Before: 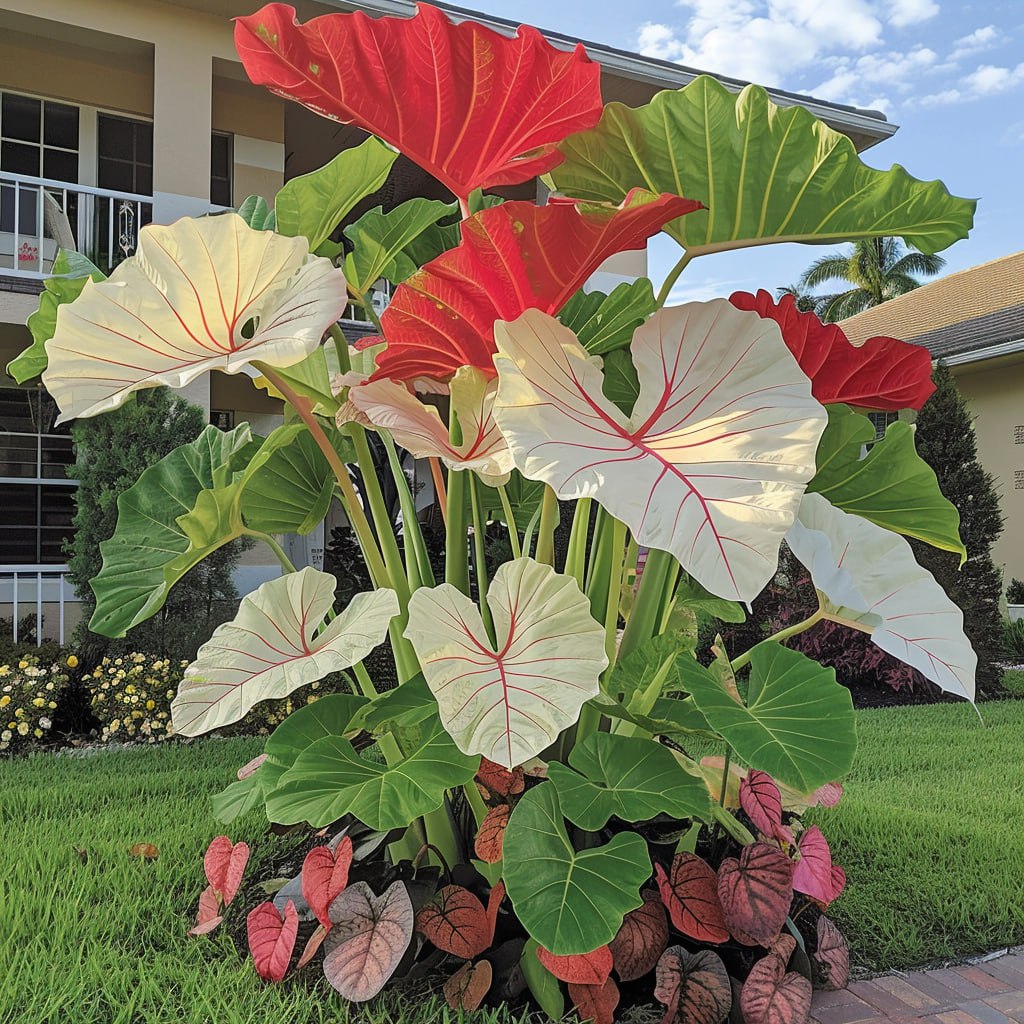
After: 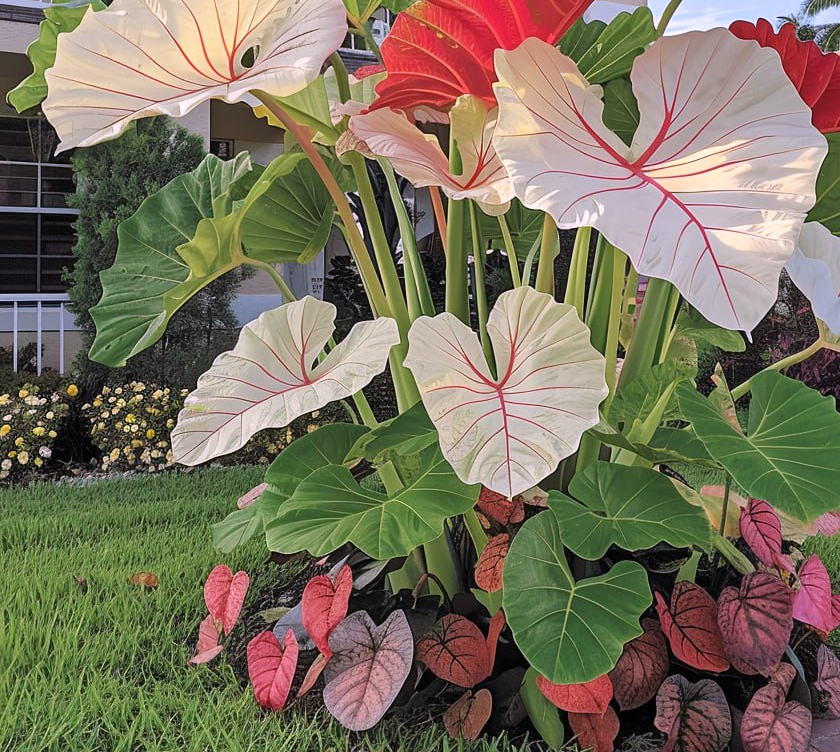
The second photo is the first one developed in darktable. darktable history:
white balance: red 1.066, blue 1.119
crop: top 26.531%, right 17.959%
color balance: contrast fulcrum 17.78%
